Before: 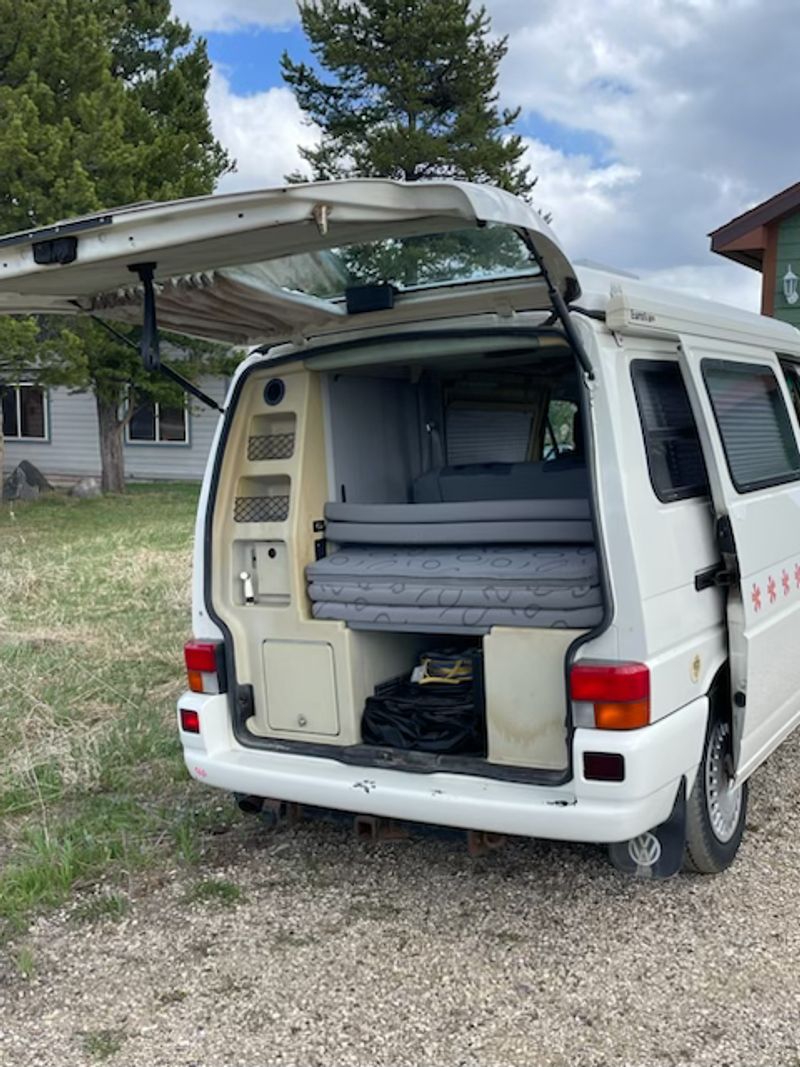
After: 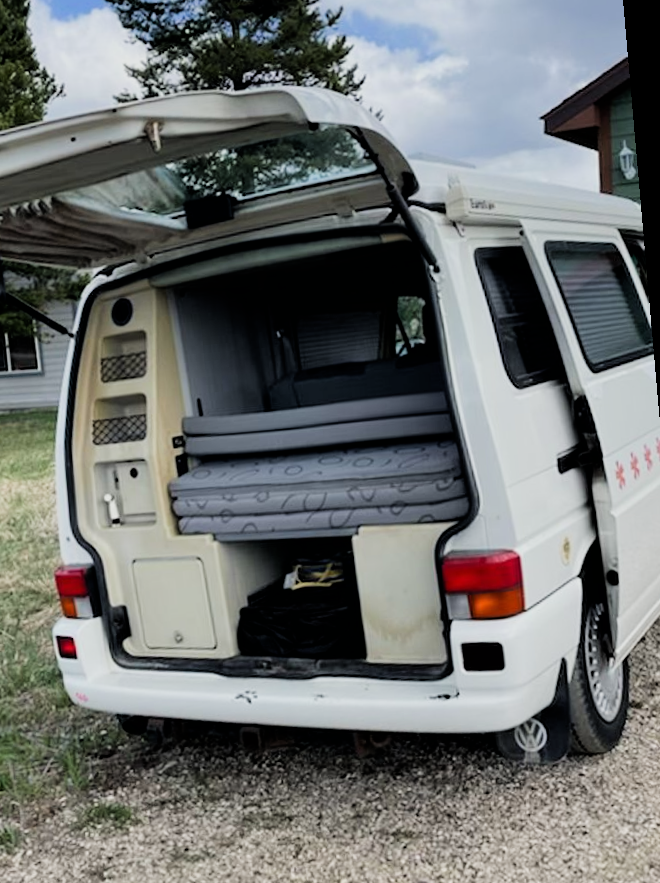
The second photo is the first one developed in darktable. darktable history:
crop: left 17.582%, bottom 0.031%
filmic rgb: black relative exposure -5 EV, hardness 2.88, contrast 1.3, highlights saturation mix -30%
rotate and perspective: rotation -5°, crop left 0.05, crop right 0.952, crop top 0.11, crop bottom 0.89
